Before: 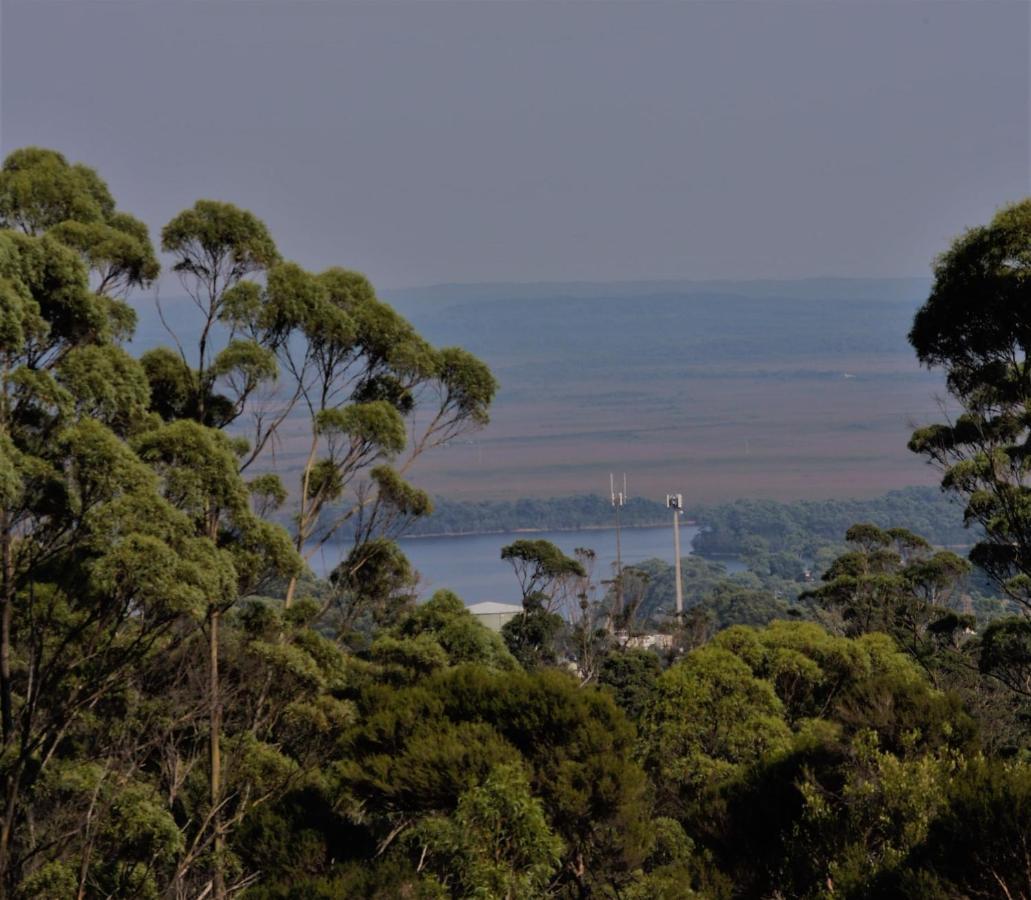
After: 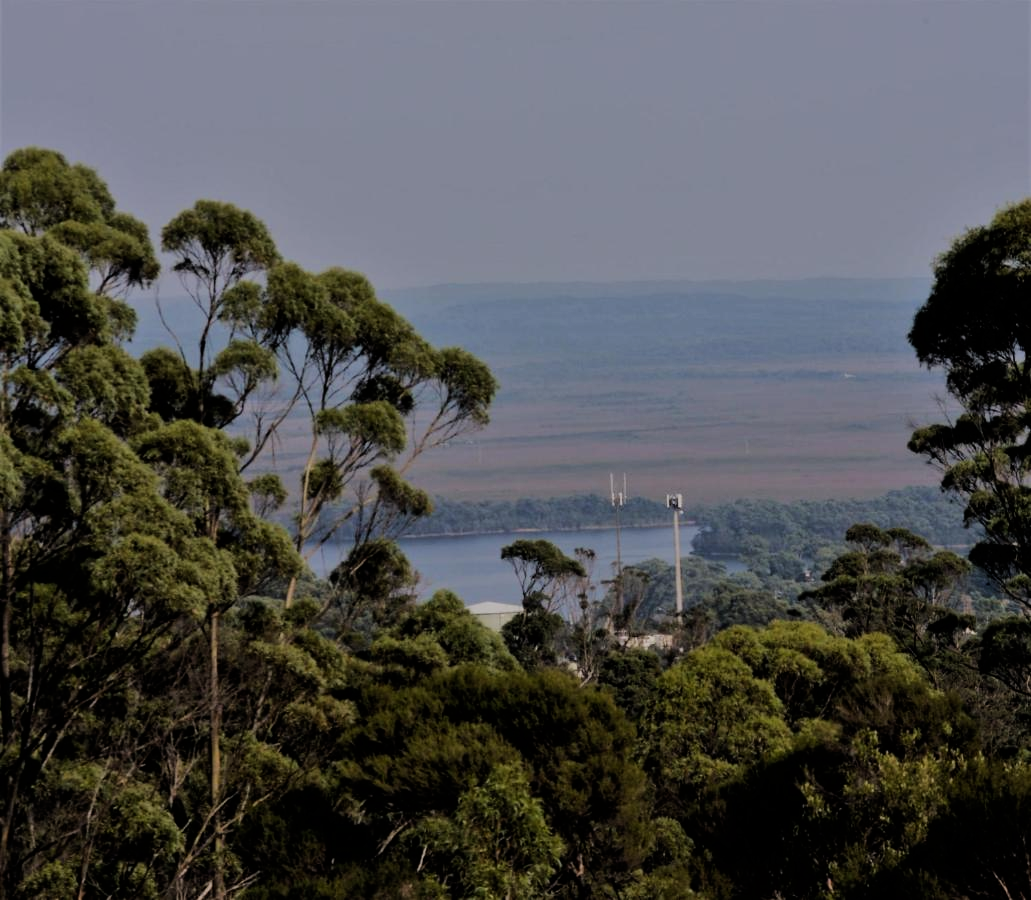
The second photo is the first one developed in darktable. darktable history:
filmic rgb: black relative exposure -7.65 EV, white relative exposure 4.56 EV, hardness 3.61
tone equalizer: -8 EV -0.417 EV, -7 EV -0.389 EV, -6 EV -0.333 EV, -5 EV -0.222 EV, -3 EV 0.222 EV, -2 EV 0.333 EV, -1 EV 0.389 EV, +0 EV 0.417 EV, edges refinement/feathering 500, mask exposure compensation -1.57 EV, preserve details no
